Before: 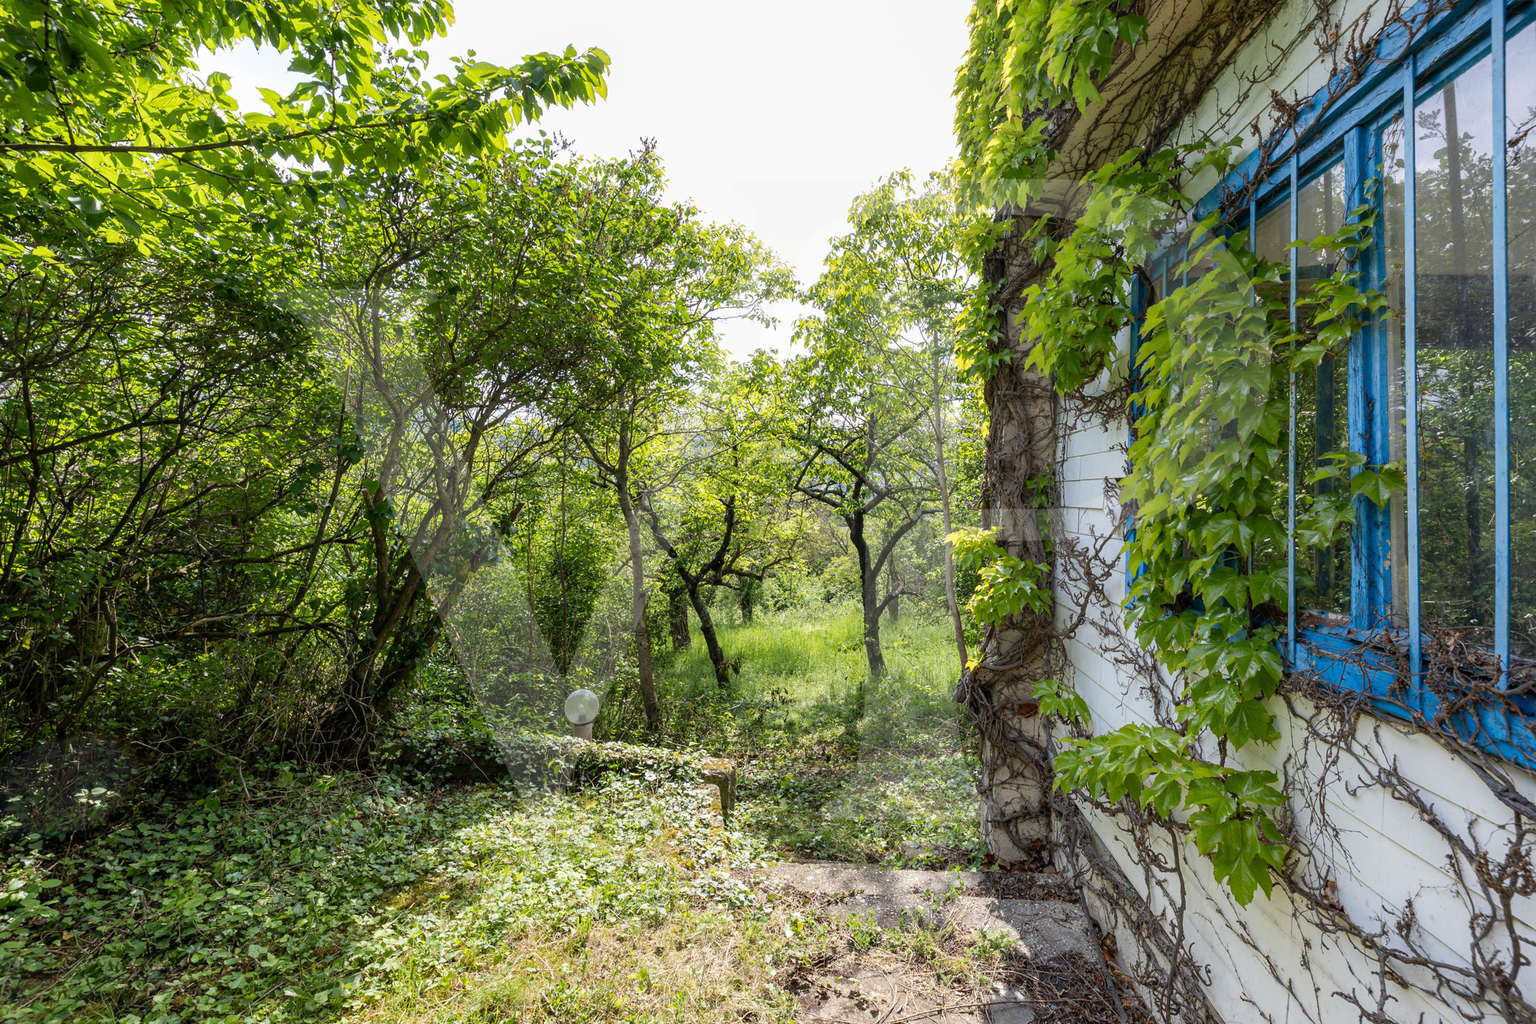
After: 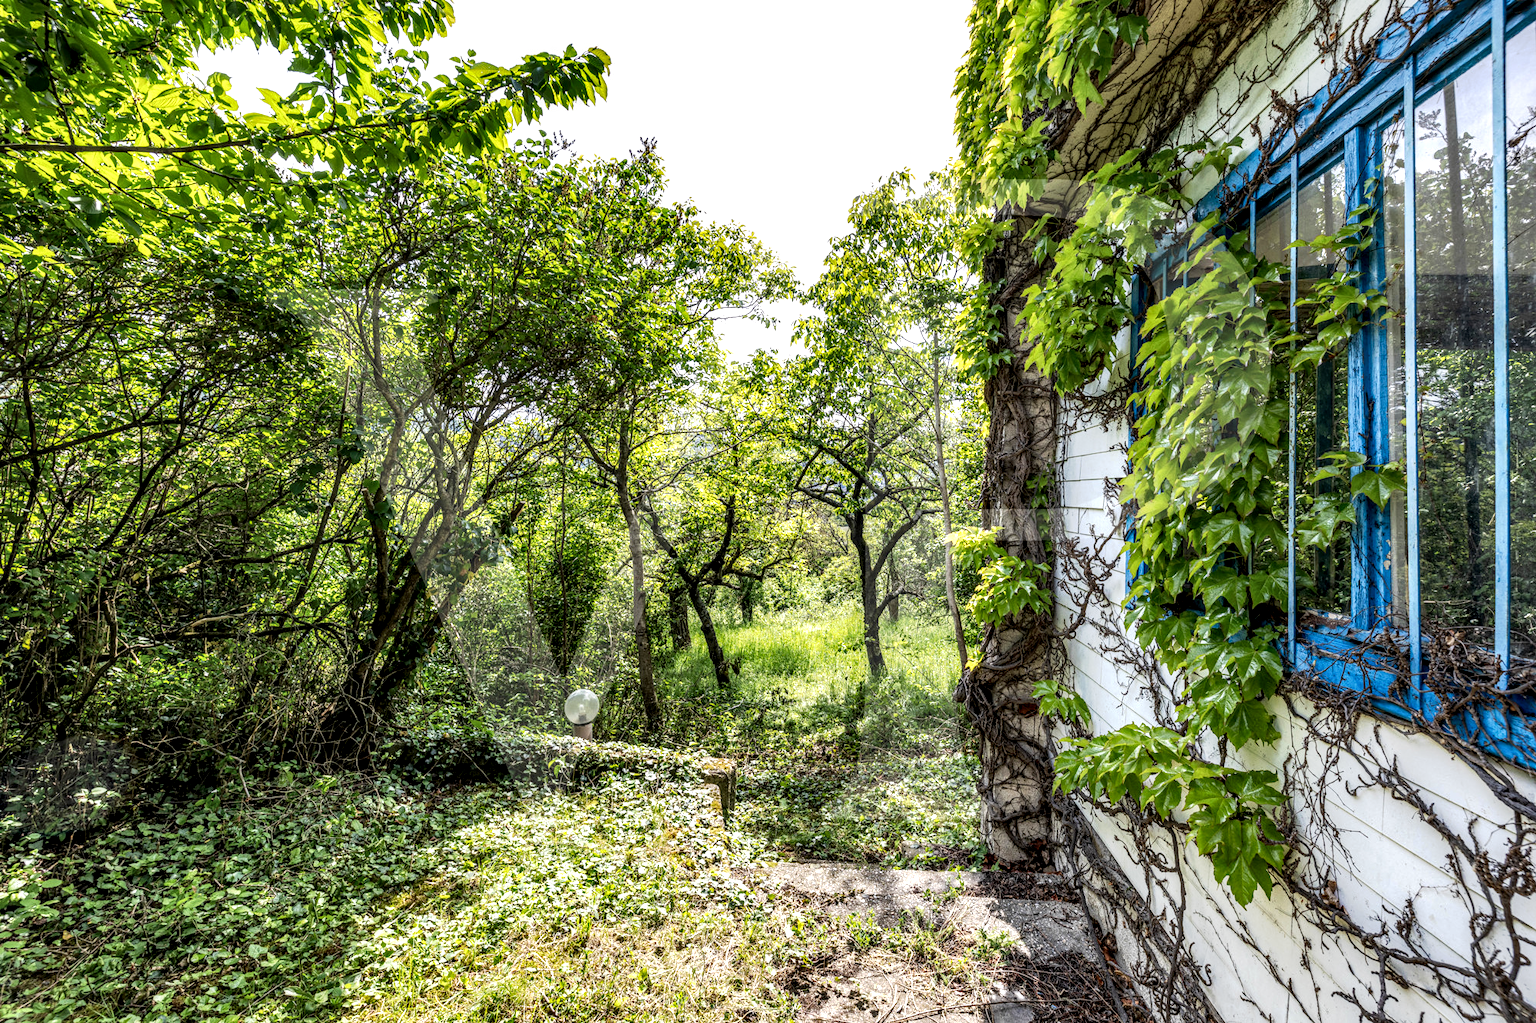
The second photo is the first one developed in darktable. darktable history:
tone curve: curves: ch0 [(0, 0) (0.003, 0.024) (0.011, 0.029) (0.025, 0.044) (0.044, 0.072) (0.069, 0.104) (0.1, 0.131) (0.136, 0.159) (0.177, 0.191) (0.224, 0.245) (0.277, 0.298) (0.335, 0.354) (0.399, 0.428) (0.468, 0.503) (0.543, 0.596) (0.623, 0.684) (0.709, 0.781) (0.801, 0.843) (0.898, 0.946) (1, 1)], preserve colors none
shadows and highlights: soften with gaussian
local contrast: highlights 12%, shadows 38%, detail 183%, midtone range 0.471
